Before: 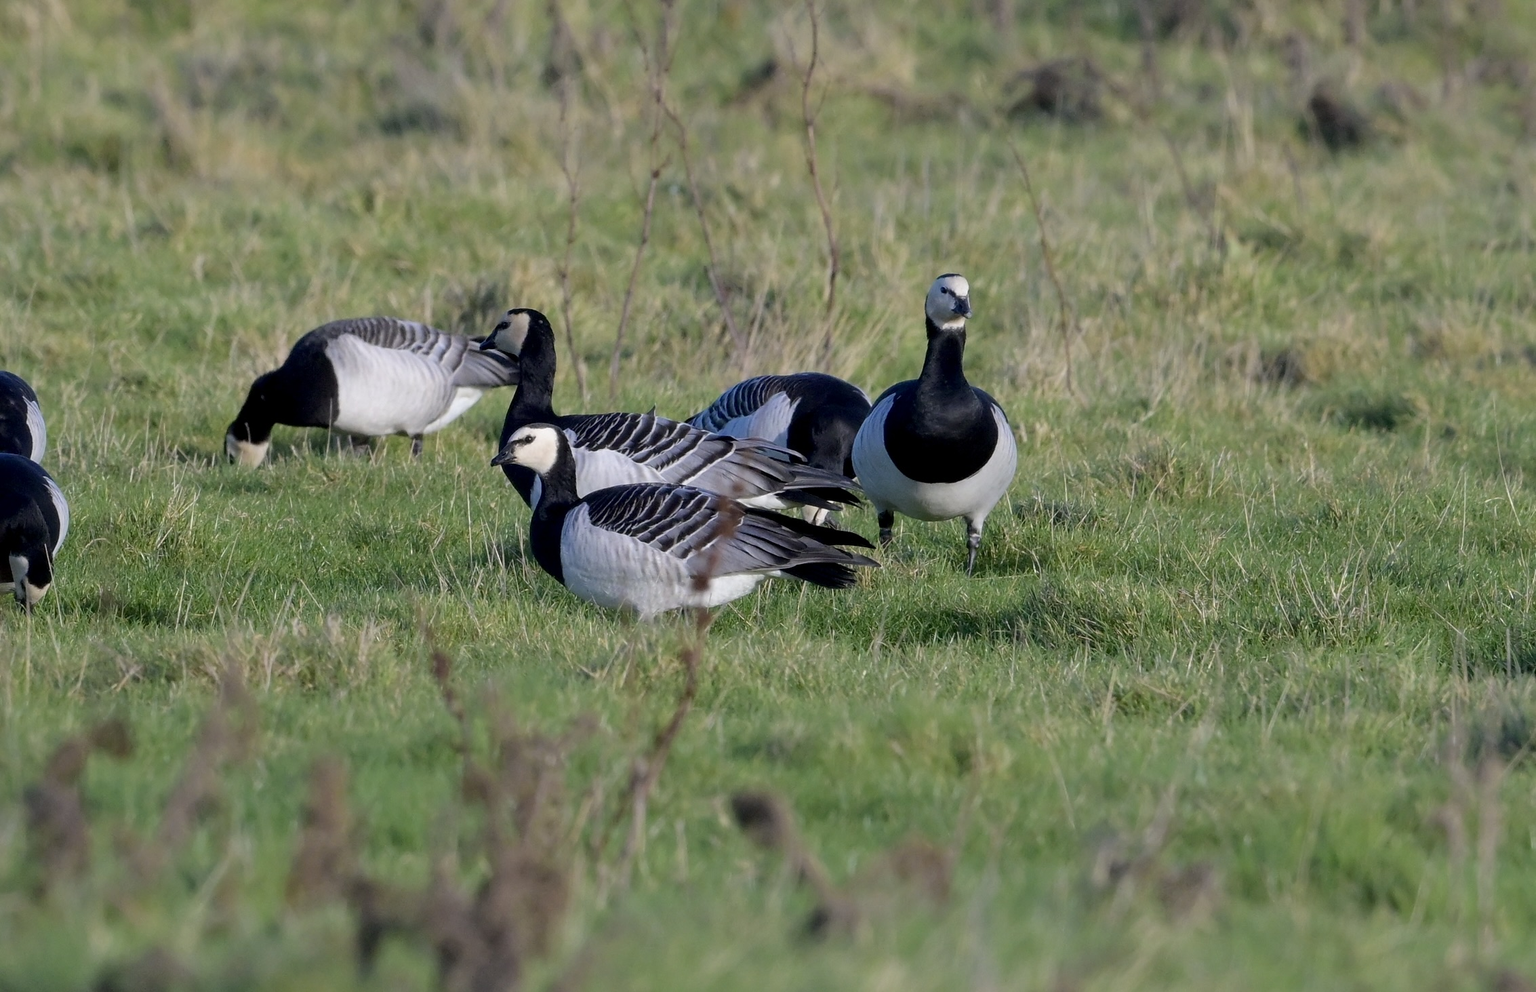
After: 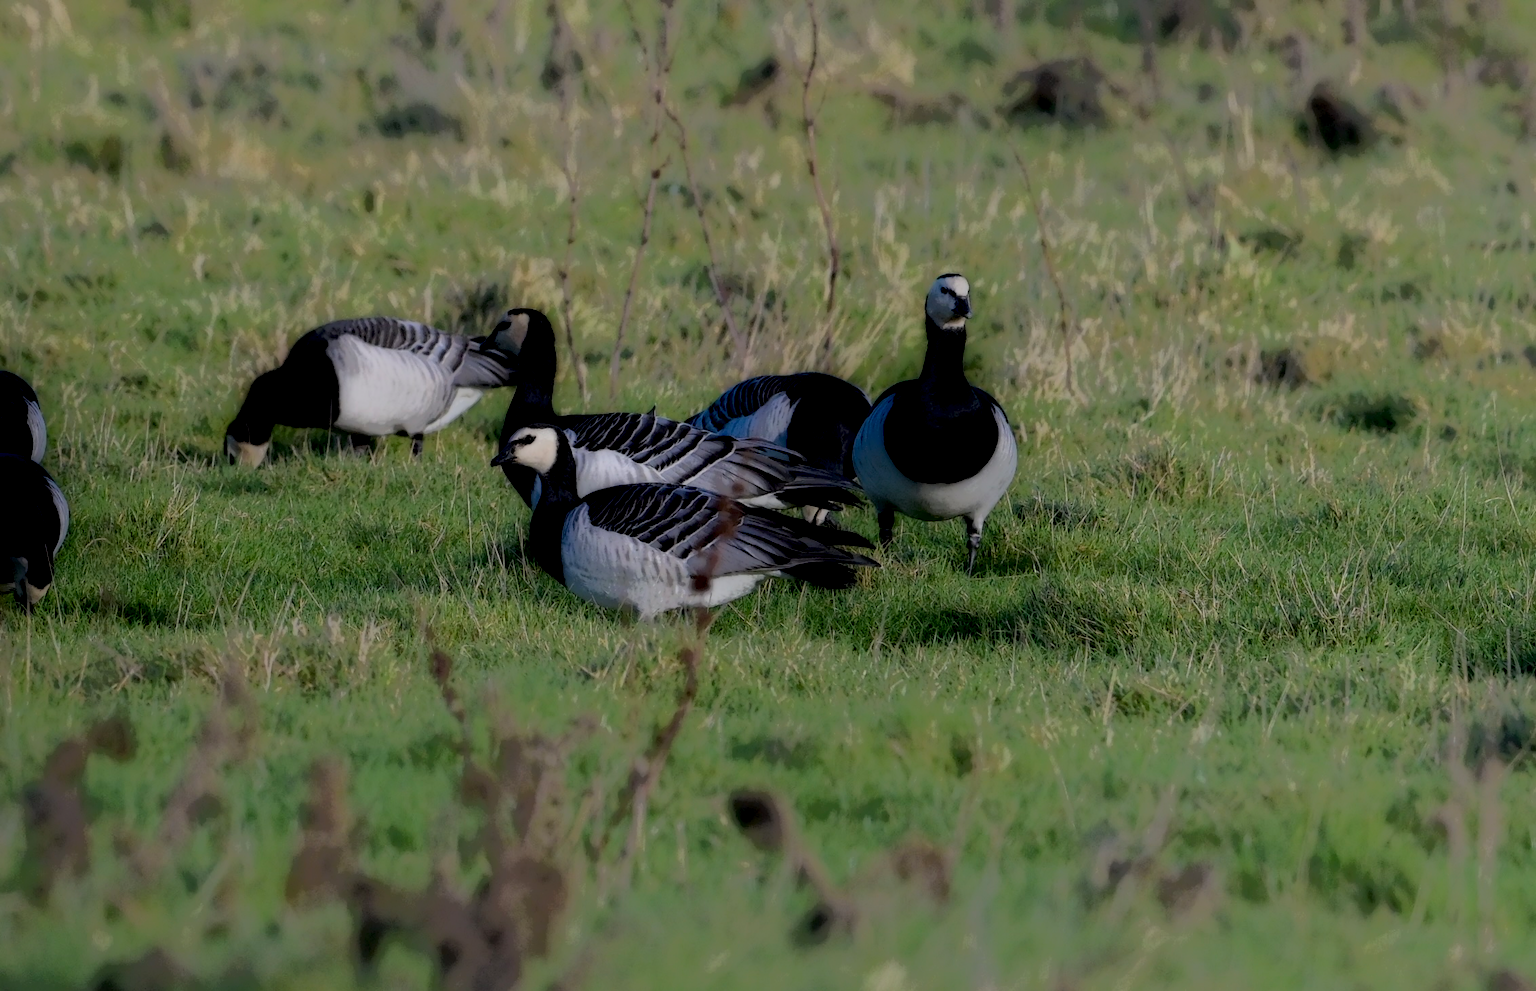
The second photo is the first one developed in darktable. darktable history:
local contrast: highlights 2%, shadows 208%, detail 164%, midtone range 0.003
